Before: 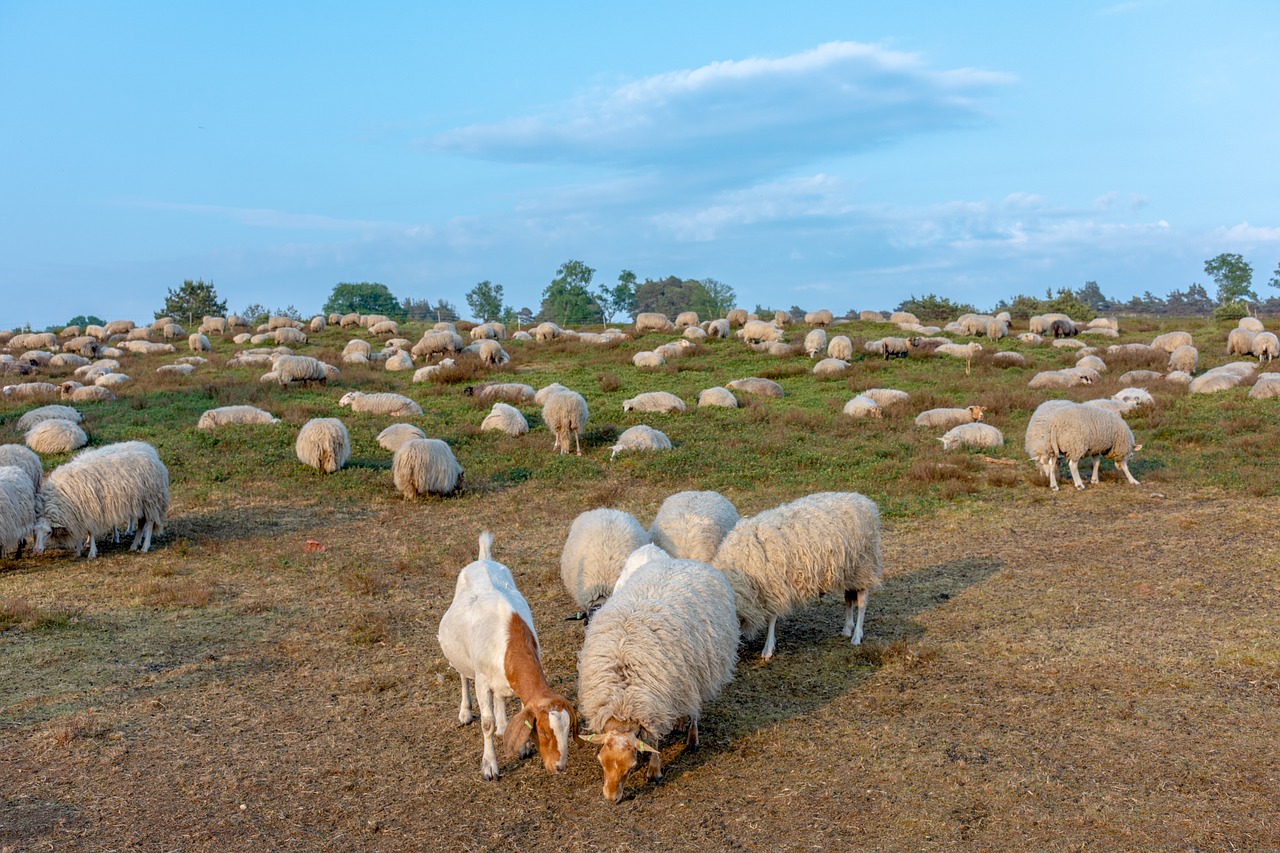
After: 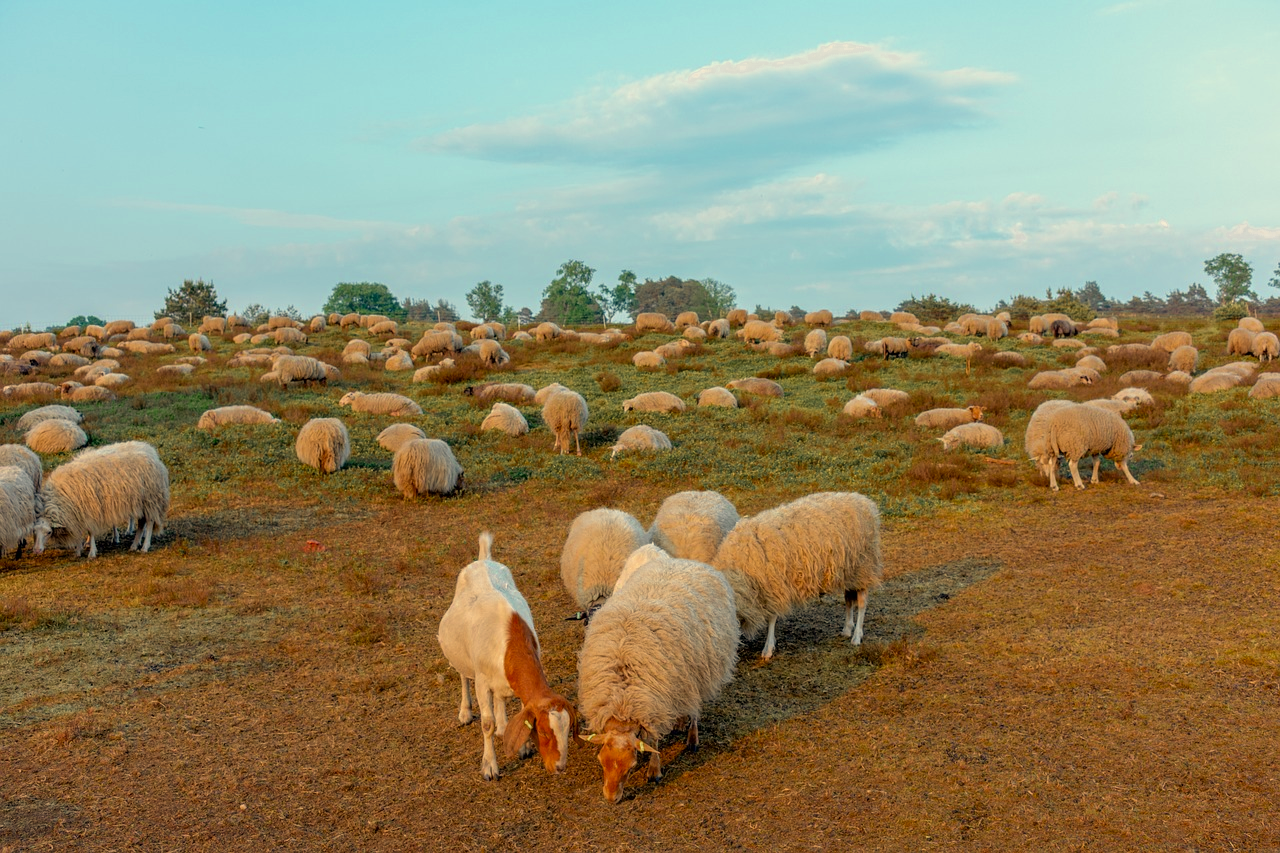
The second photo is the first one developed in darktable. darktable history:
white balance: red 1.123, blue 0.83
color zones: curves: ch0 [(0.11, 0.396) (0.195, 0.36) (0.25, 0.5) (0.303, 0.412) (0.357, 0.544) (0.75, 0.5) (0.967, 0.328)]; ch1 [(0, 0.468) (0.112, 0.512) (0.202, 0.6) (0.25, 0.5) (0.307, 0.352) (0.357, 0.544) (0.75, 0.5) (0.963, 0.524)]
